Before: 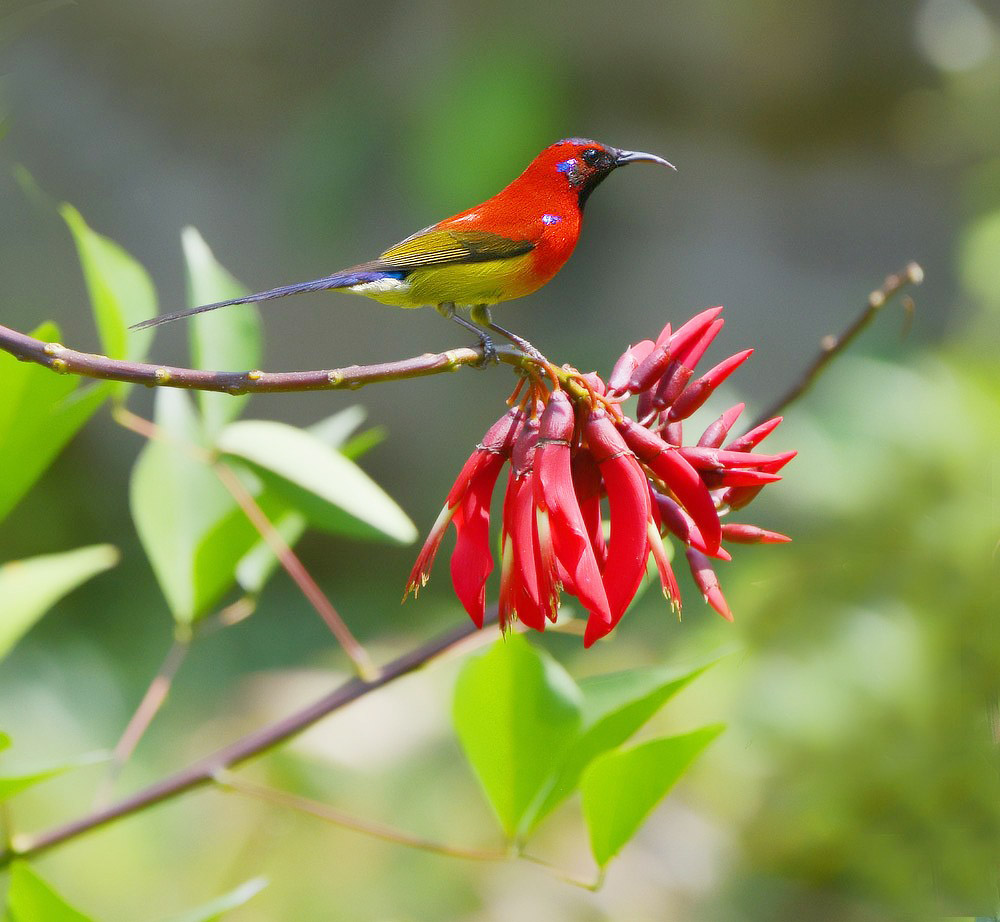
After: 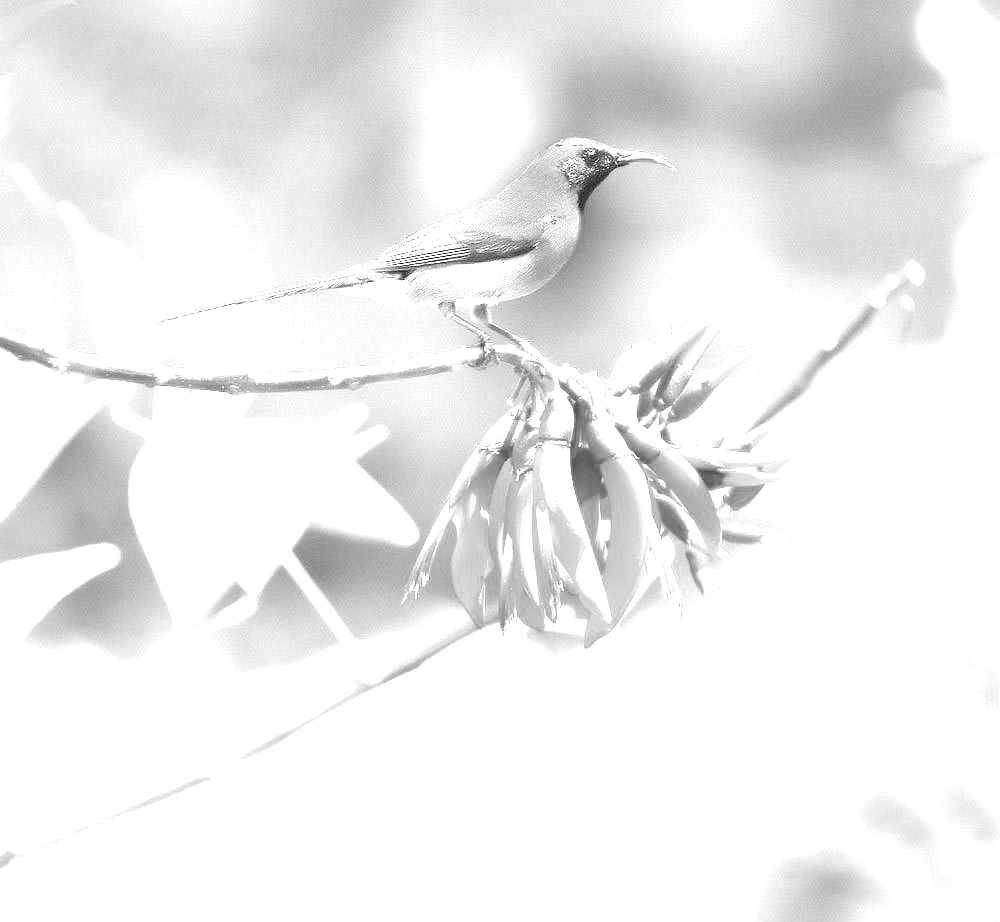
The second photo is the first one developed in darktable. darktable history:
monochrome: a -6.99, b 35.61, size 1.4
exposure: black level correction 0, exposure 1.625 EV, compensate exposure bias true, compensate highlight preservation false
